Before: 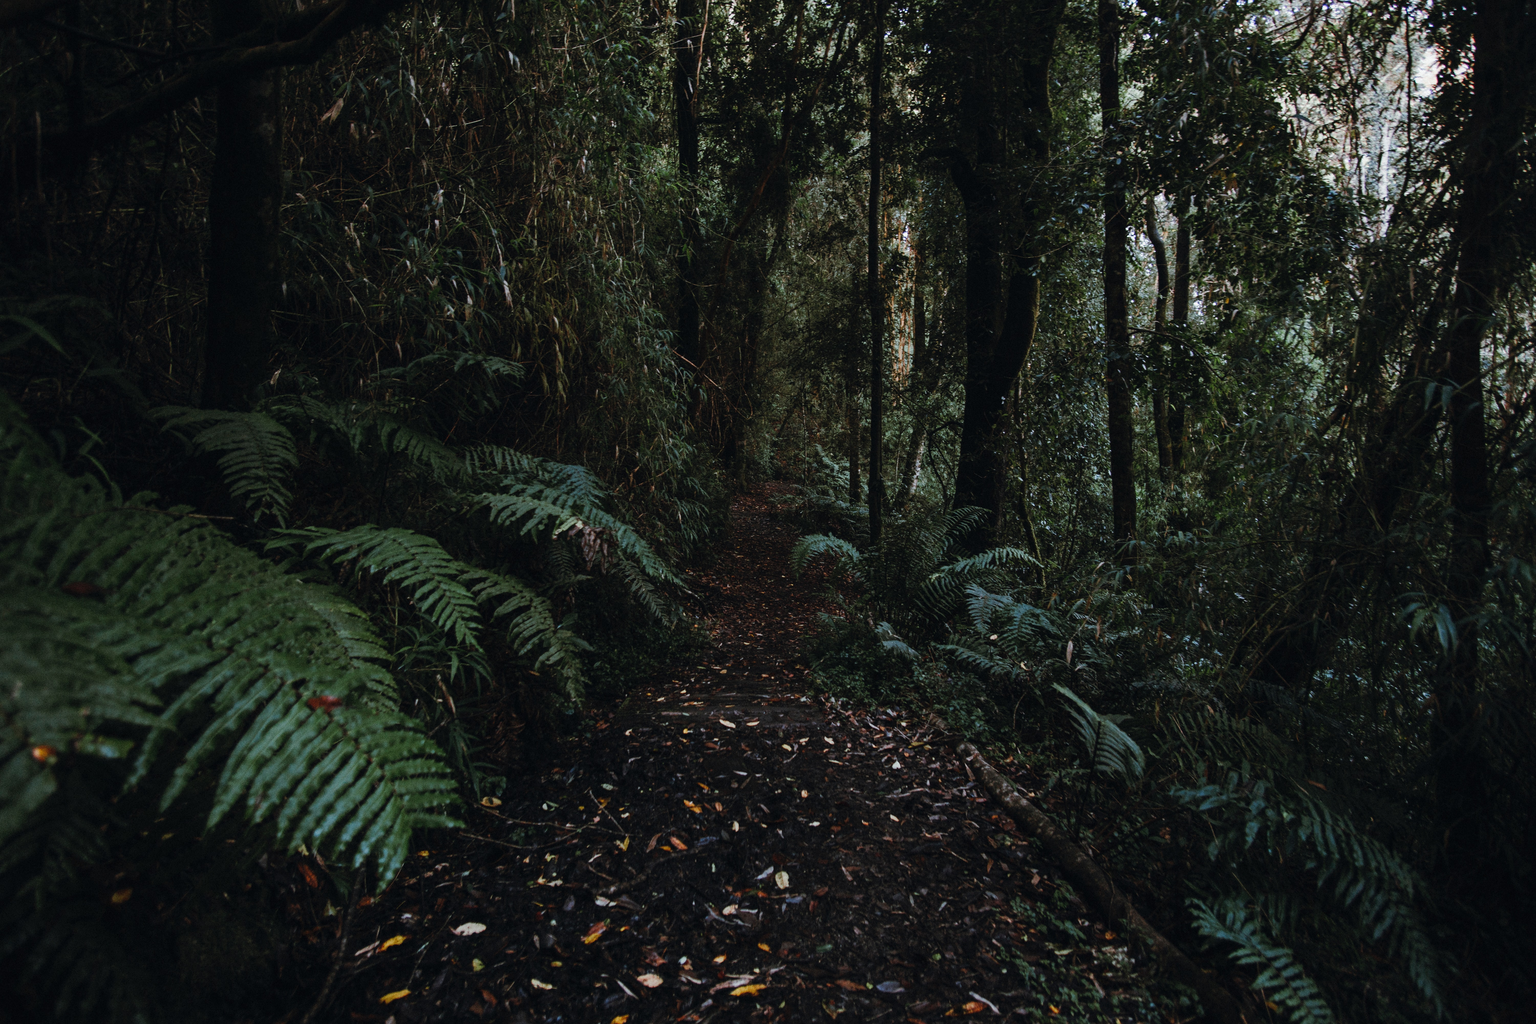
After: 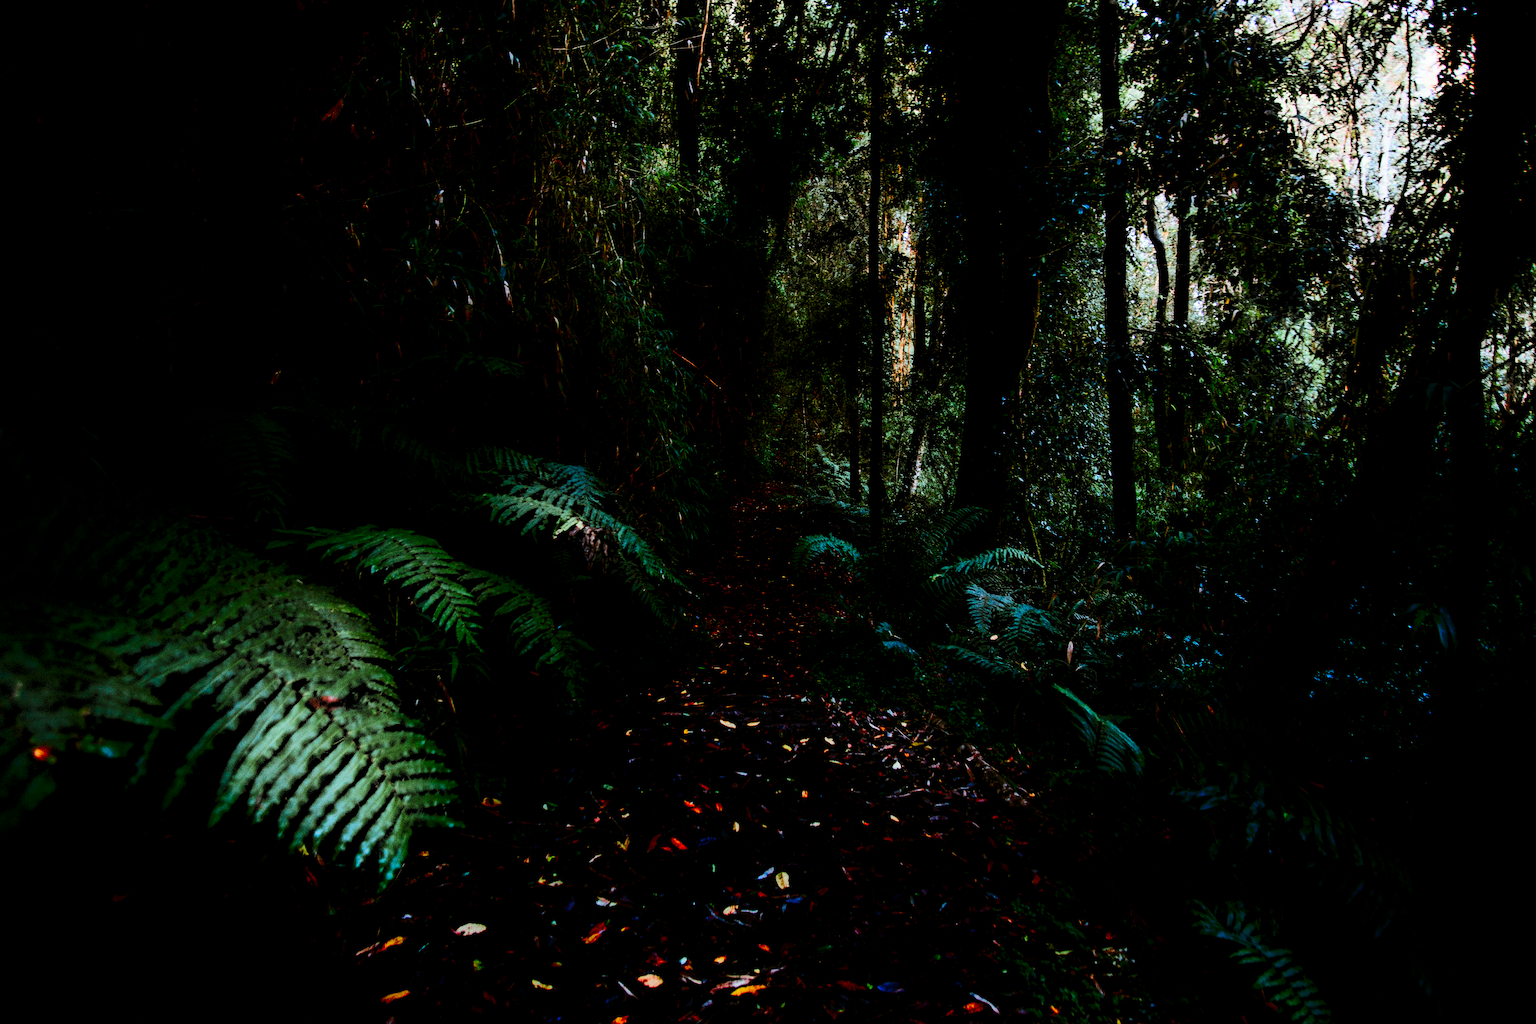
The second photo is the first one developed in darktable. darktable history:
levels: levels [0.093, 0.434, 0.988]
shadows and highlights: shadows -70, highlights 35, soften with gaussian
tone curve: curves: ch0 [(0, 0) (0.004, 0) (0.133, 0.071) (0.341, 0.453) (0.839, 0.922) (1, 1)], color space Lab, linked channels, preserve colors none
